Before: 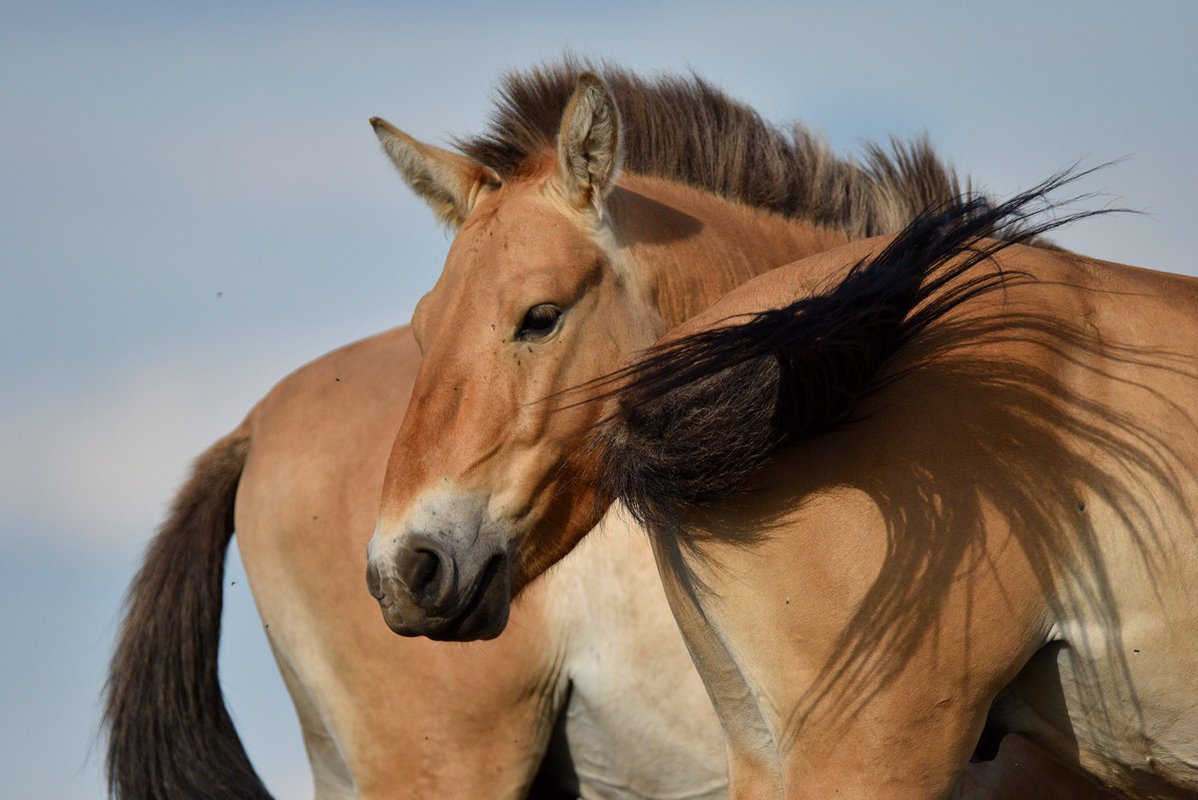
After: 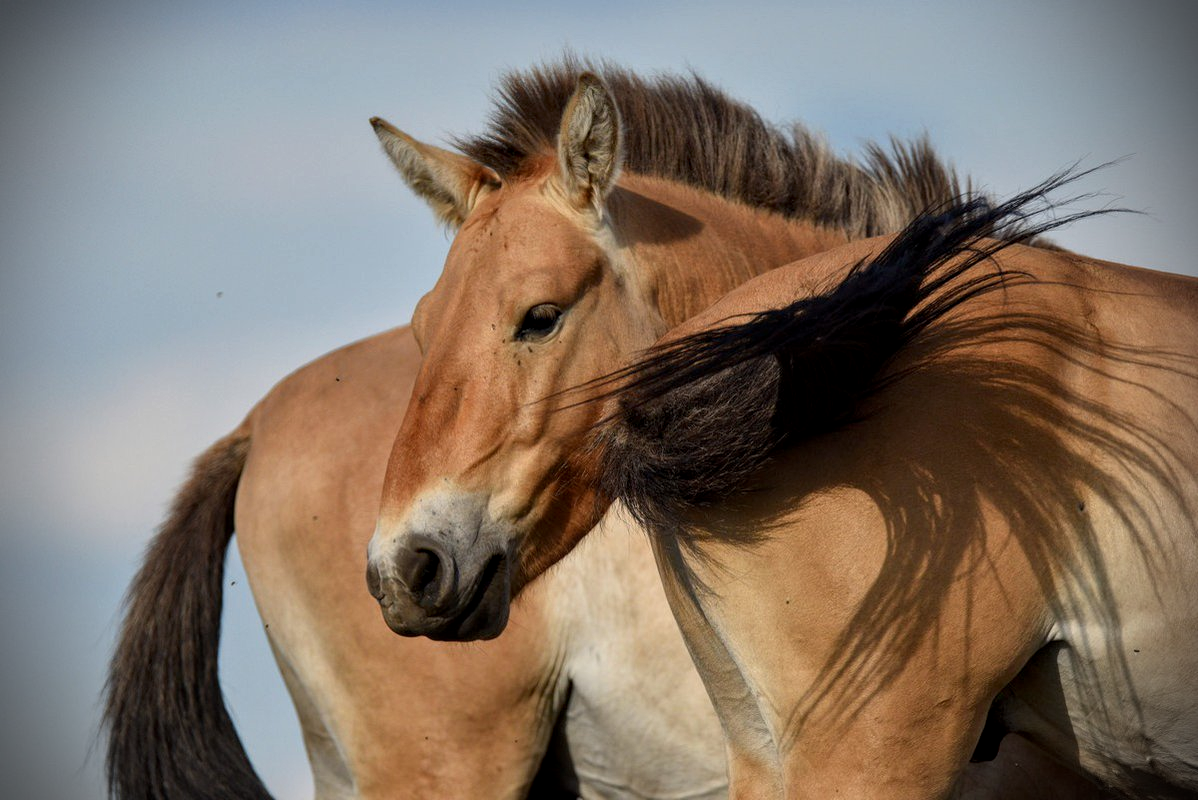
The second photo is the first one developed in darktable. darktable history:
vignetting: fall-off radius 45.04%, brightness -0.804, dithering 16-bit output
local contrast: on, module defaults
